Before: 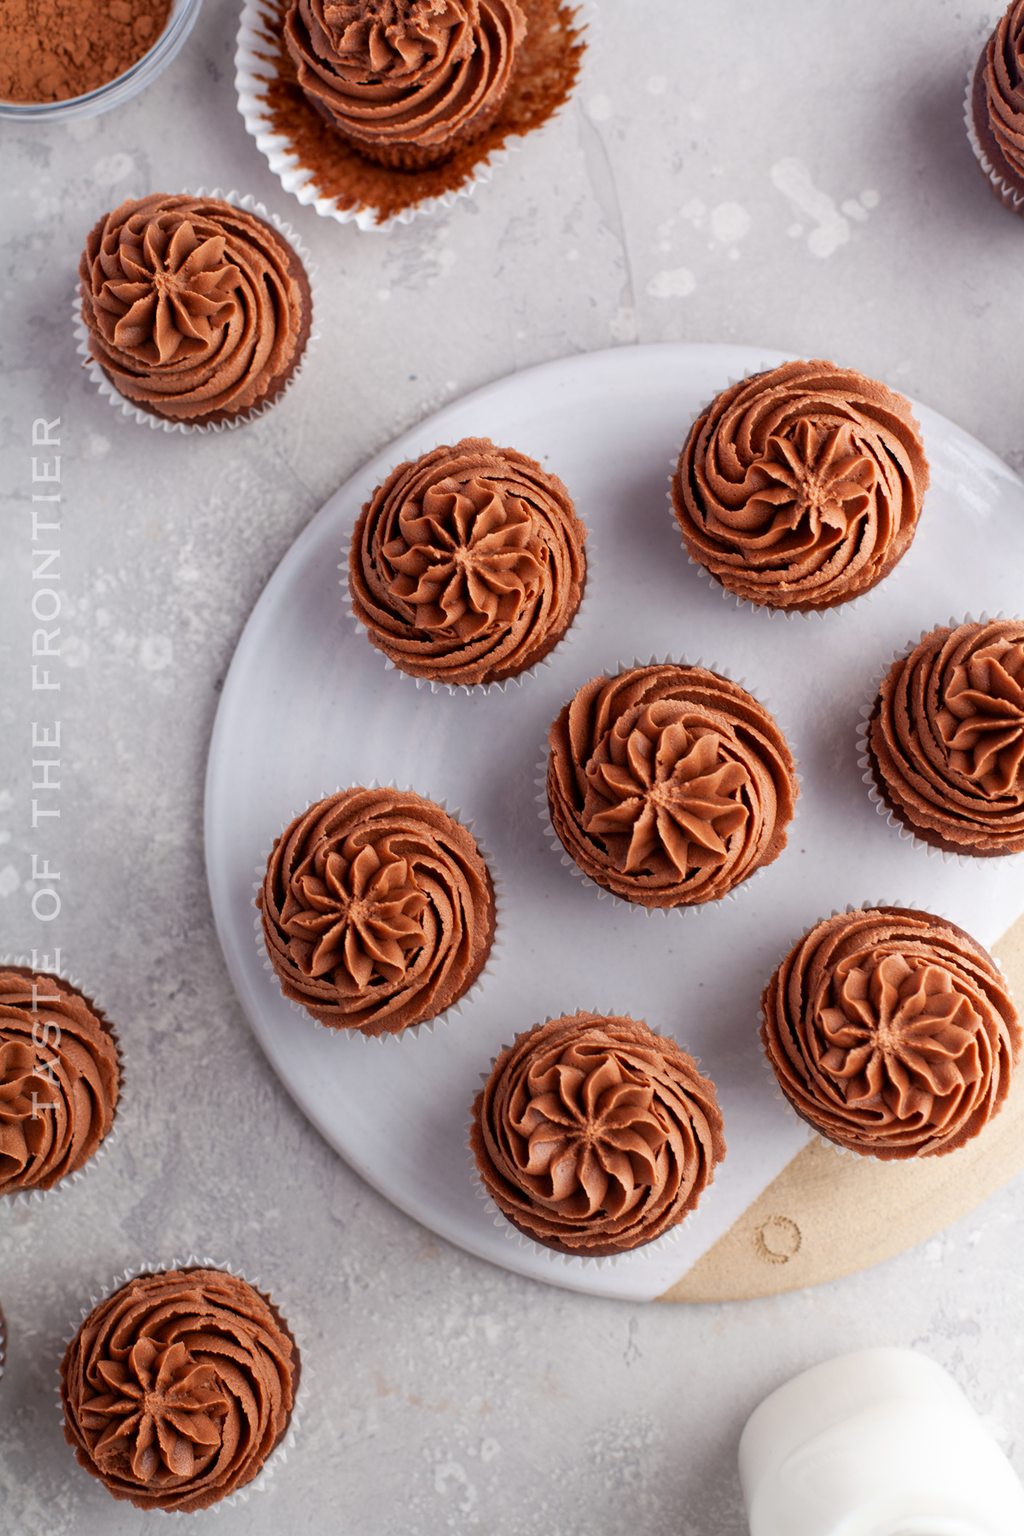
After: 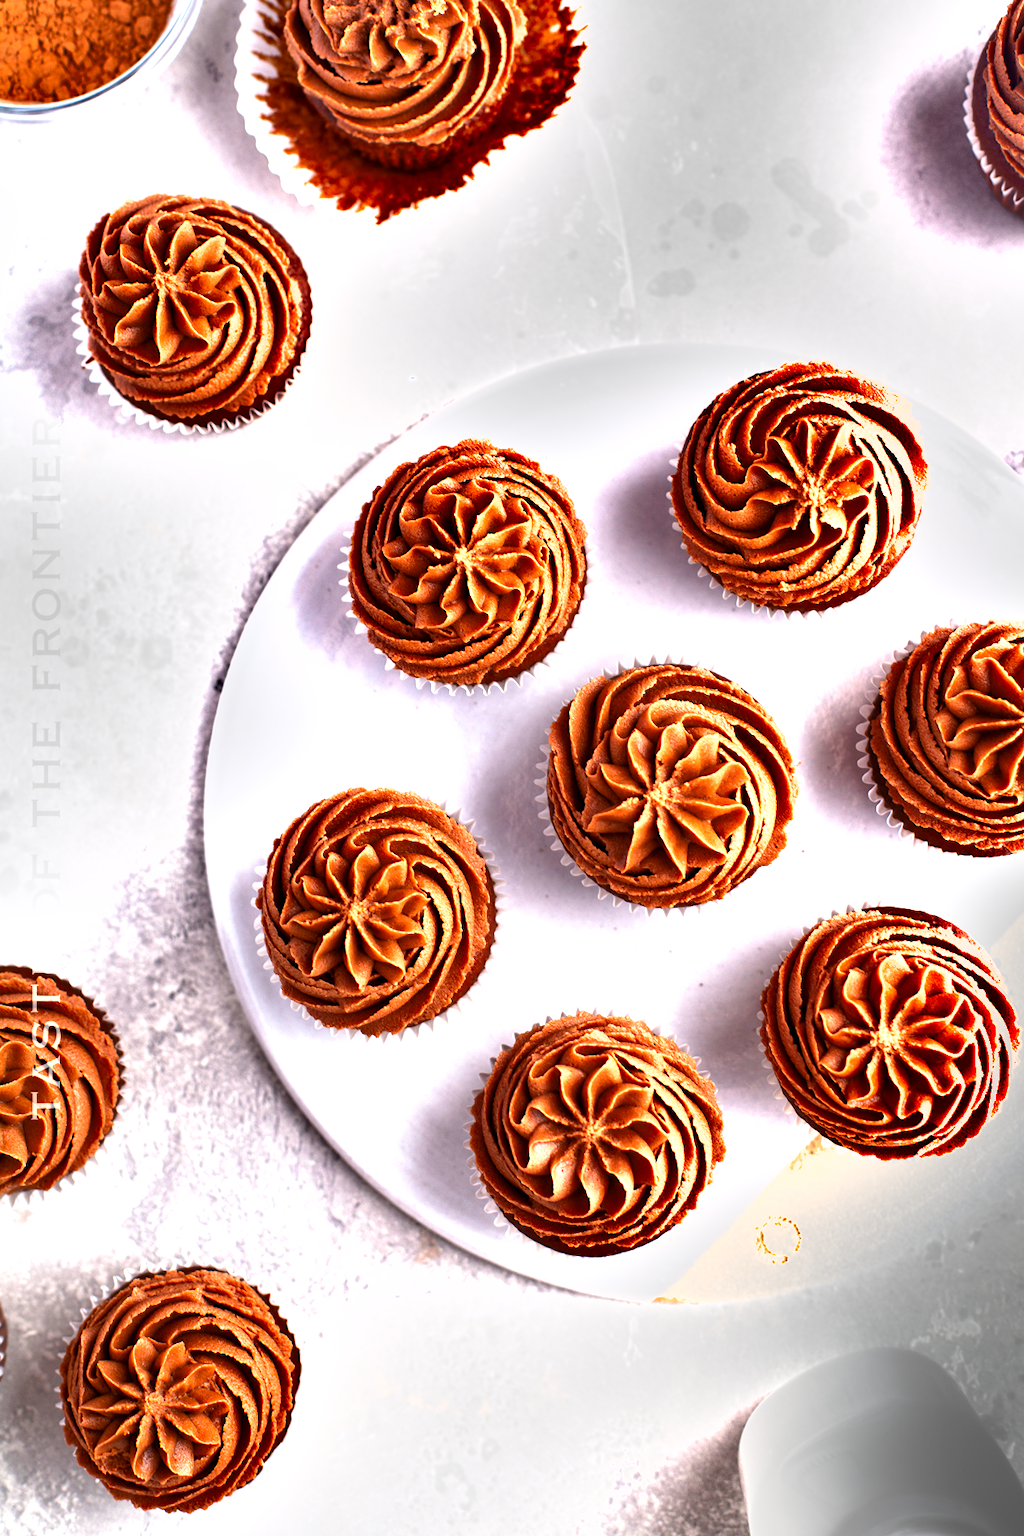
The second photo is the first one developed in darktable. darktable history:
color balance rgb: linear chroma grading › global chroma 15.371%, perceptual saturation grading › global saturation 0.438%, perceptual brilliance grading › highlights 10.154%, perceptual brilliance grading › mid-tones 4.775%
shadows and highlights: low approximation 0.01, soften with gaussian
exposure: black level correction 0, exposure 1.199 EV, compensate highlight preservation false
